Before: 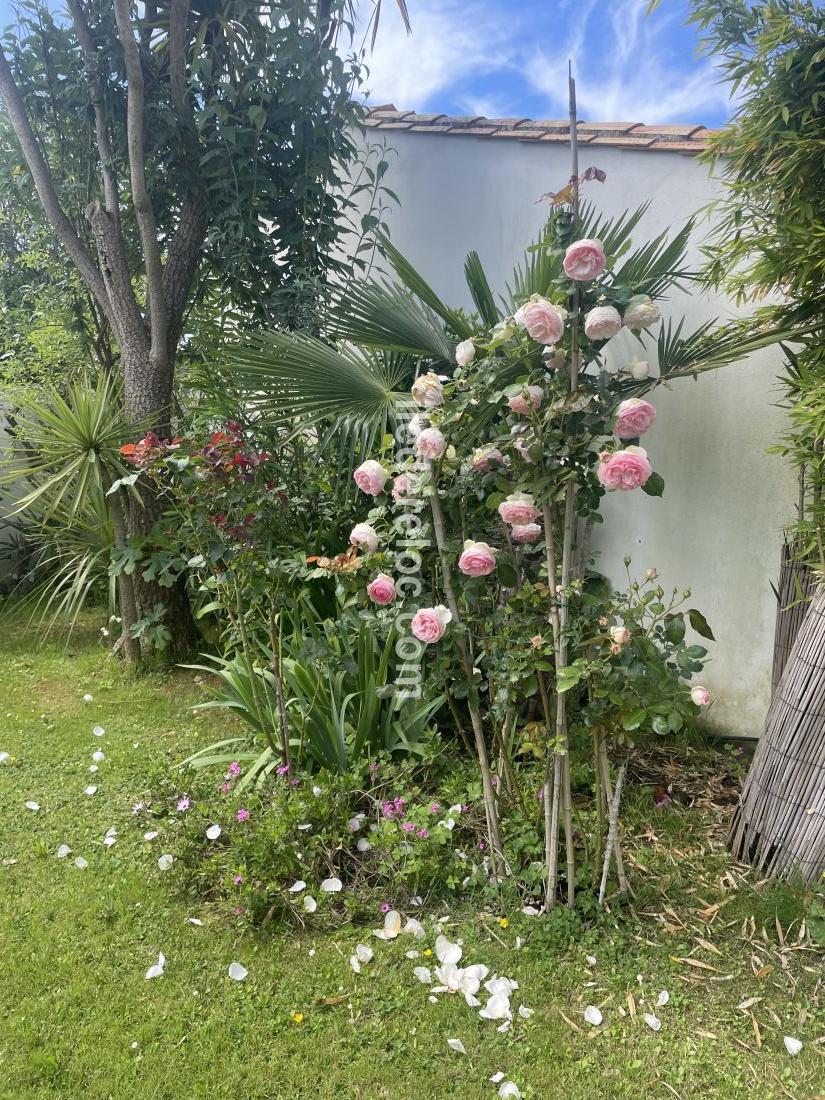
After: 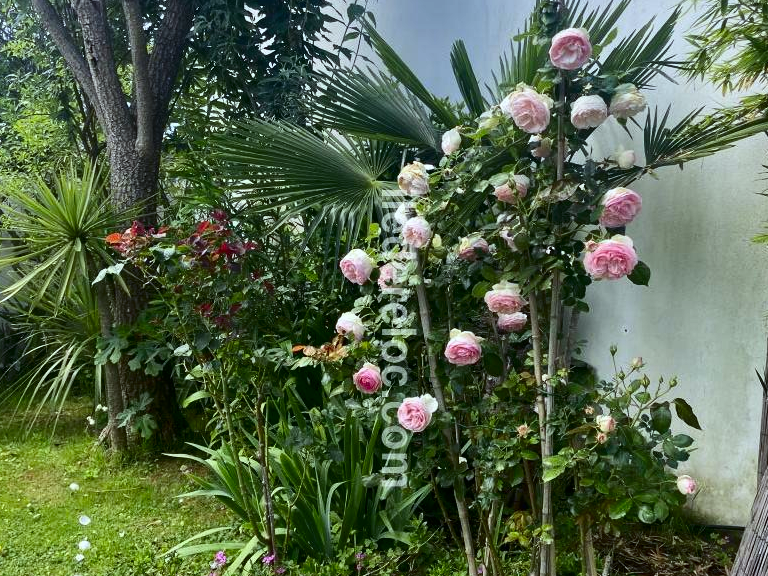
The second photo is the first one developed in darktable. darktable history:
white balance: red 0.967, blue 1.119, emerald 0.756
contrast brightness saturation: contrast 0.19, brightness -0.11, saturation 0.21
color correction: highlights a* -5.94, highlights b* 11.19
crop: left 1.744%, top 19.225%, right 5.069%, bottom 28.357%
